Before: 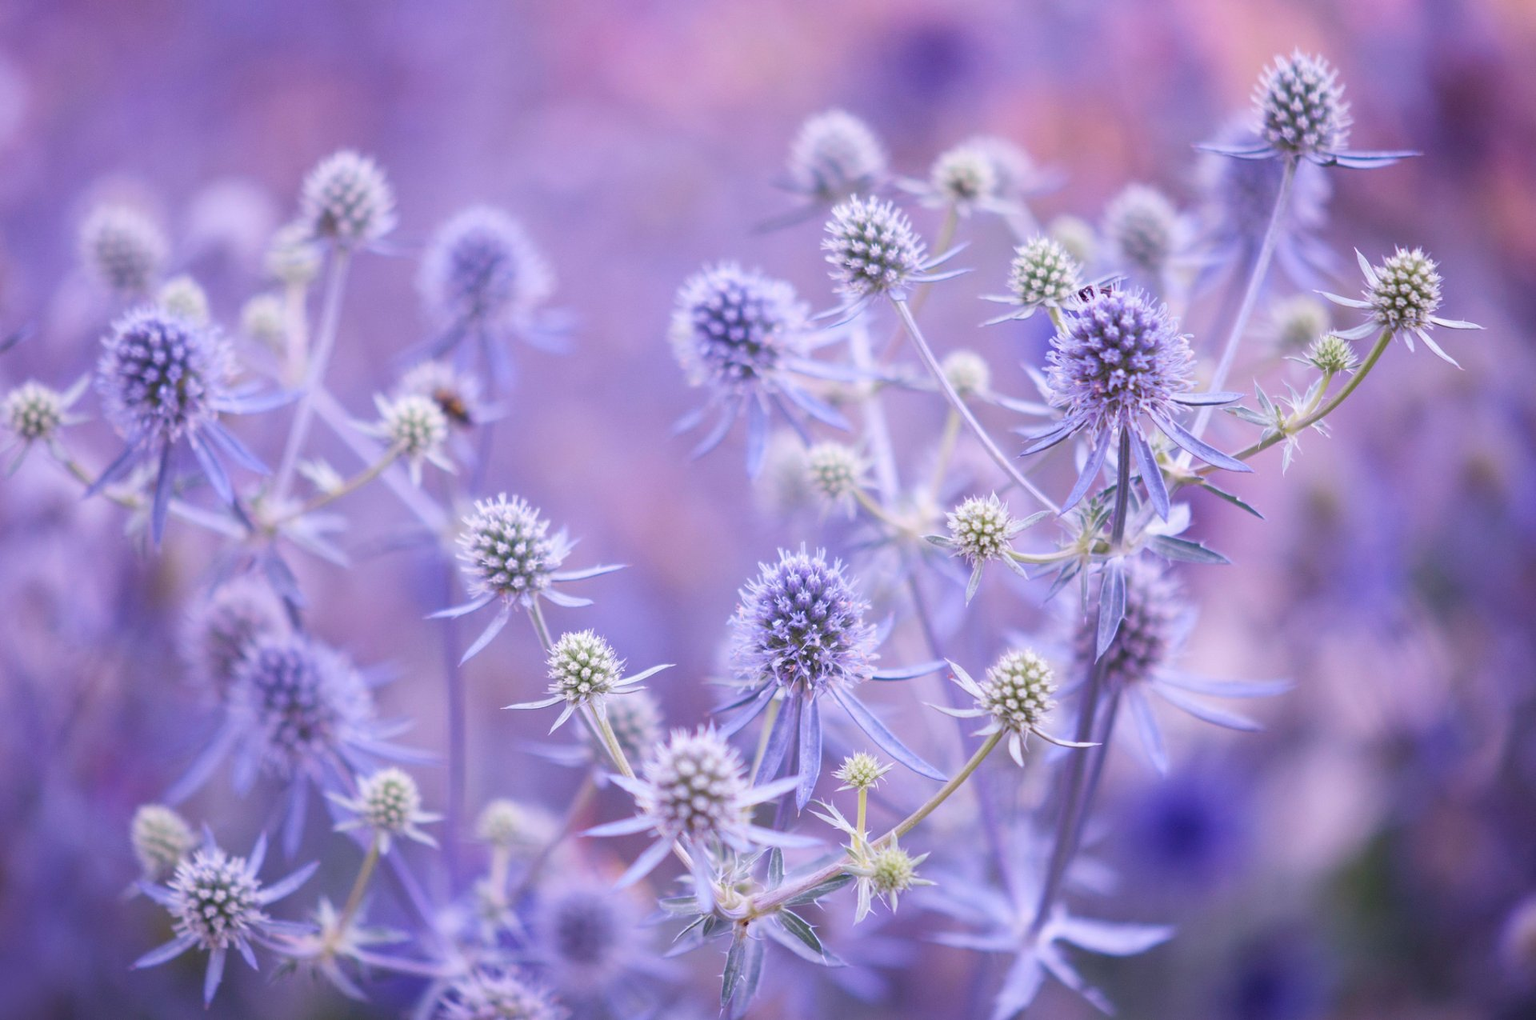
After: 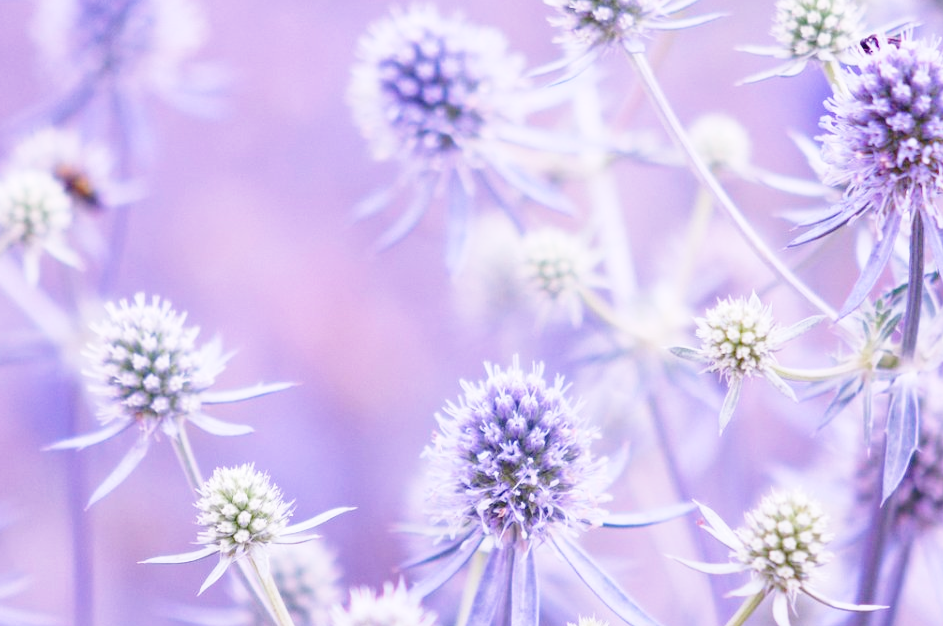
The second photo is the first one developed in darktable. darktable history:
base curve: curves: ch0 [(0, 0) (0.028, 0.03) (0.121, 0.232) (0.46, 0.748) (0.859, 0.968) (1, 1)], preserve colors none
crop: left 25.457%, top 25.365%, right 25.379%, bottom 25.468%
